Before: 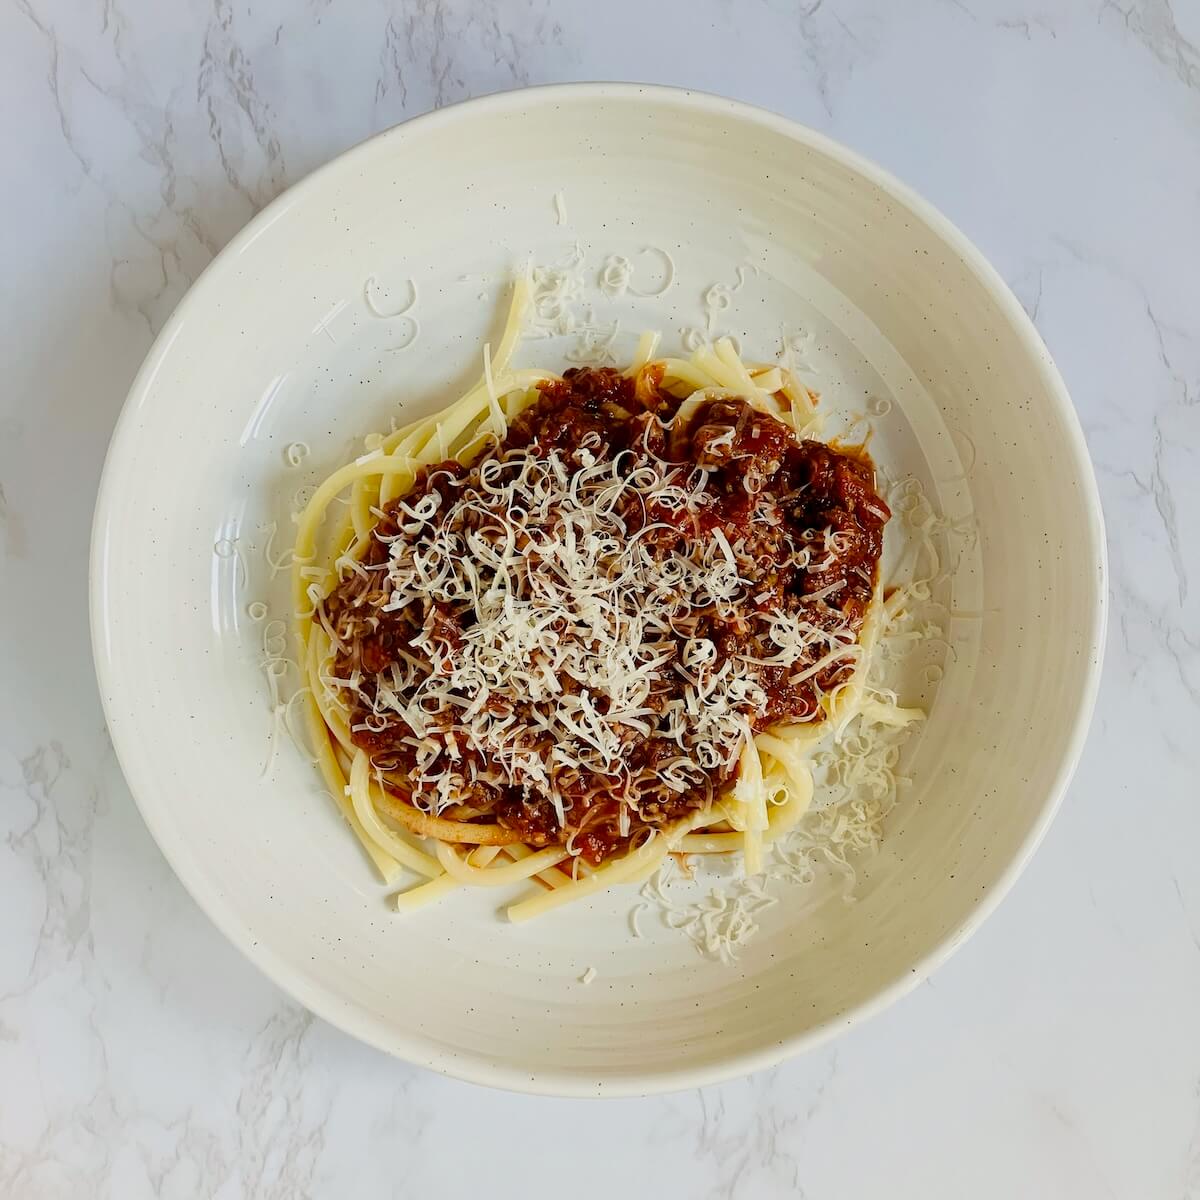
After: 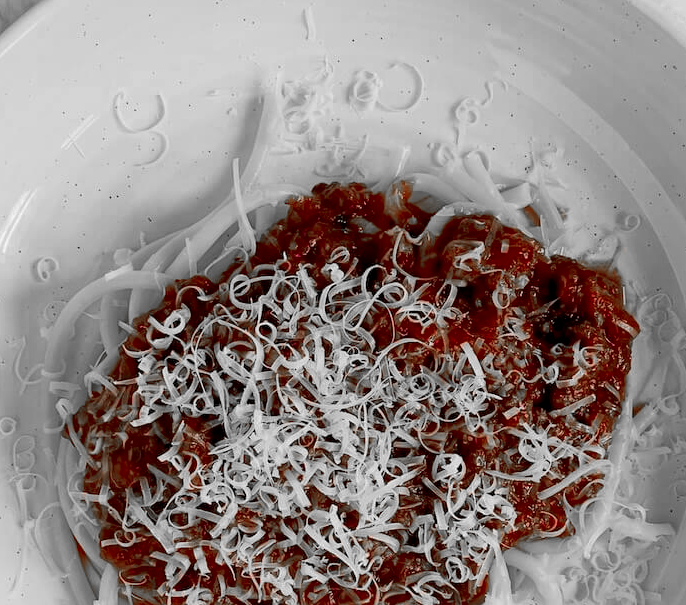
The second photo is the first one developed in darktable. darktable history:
local contrast: highlights 100%, shadows 100%, detail 131%, midtone range 0.2
color zones: curves: ch0 [(0, 0.352) (0.143, 0.407) (0.286, 0.386) (0.429, 0.431) (0.571, 0.829) (0.714, 0.853) (0.857, 0.833) (1, 0.352)]; ch1 [(0, 0.604) (0.072, 0.726) (0.096, 0.608) (0.205, 0.007) (0.571, -0.006) (0.839, -0.013) (0.857, -0.012) (1, 0.604)]
exposure: black level correction 0.001, compensate highlight preservation false
crop: left 20.932%, top 15.471%, right 21.848%, bottom 34.081%
